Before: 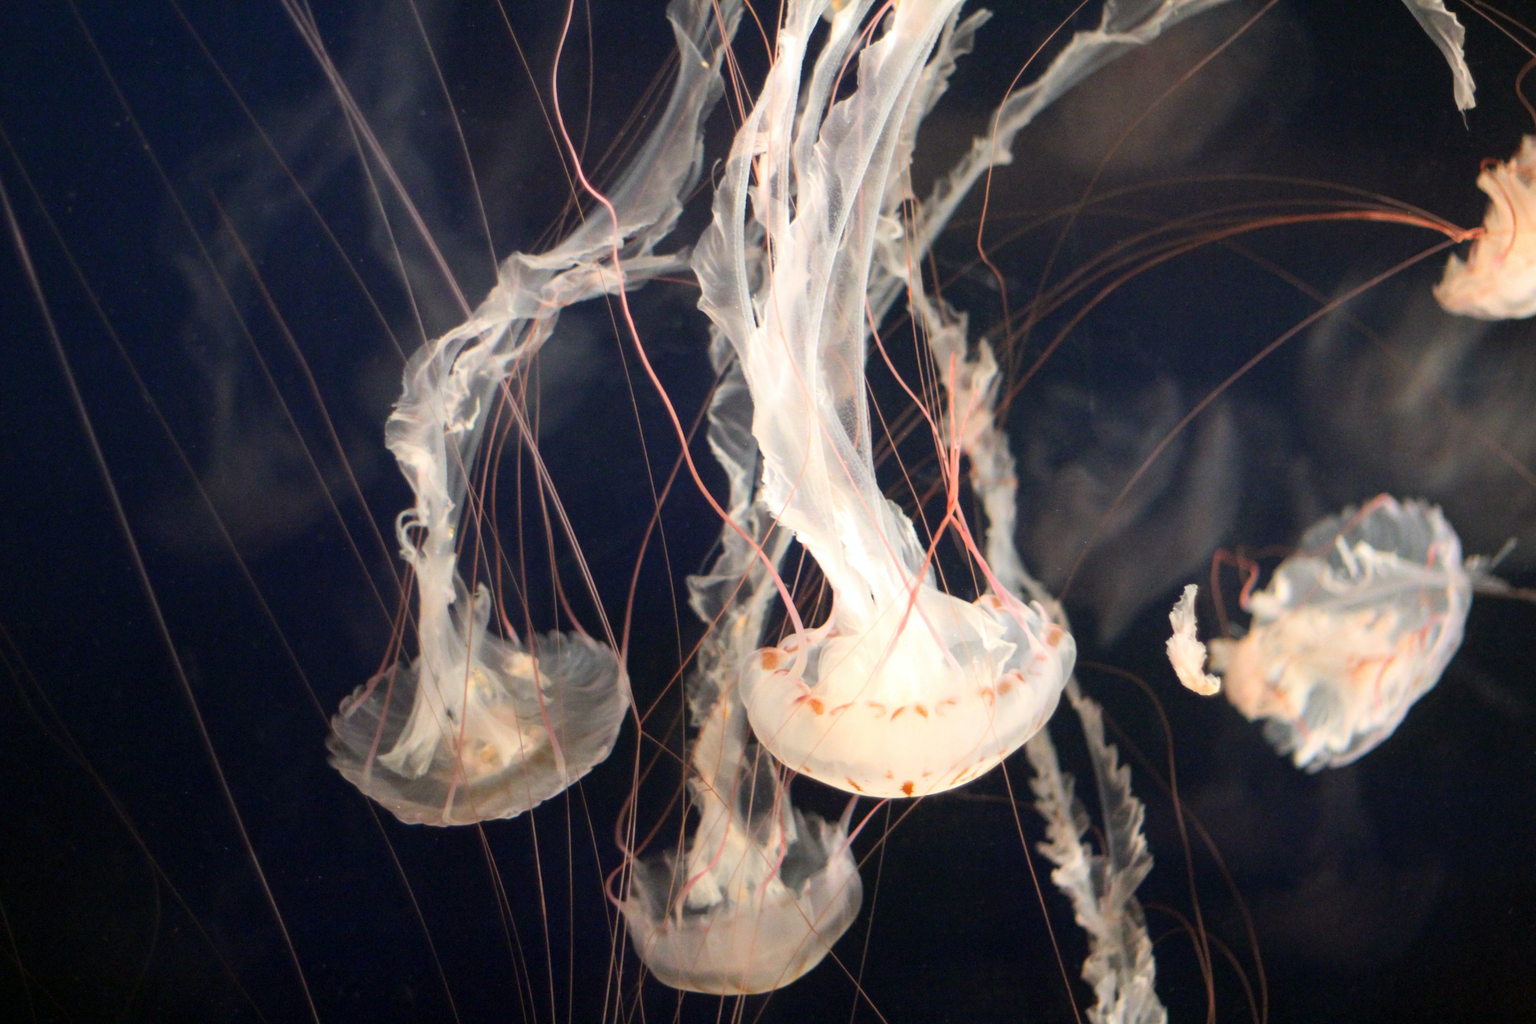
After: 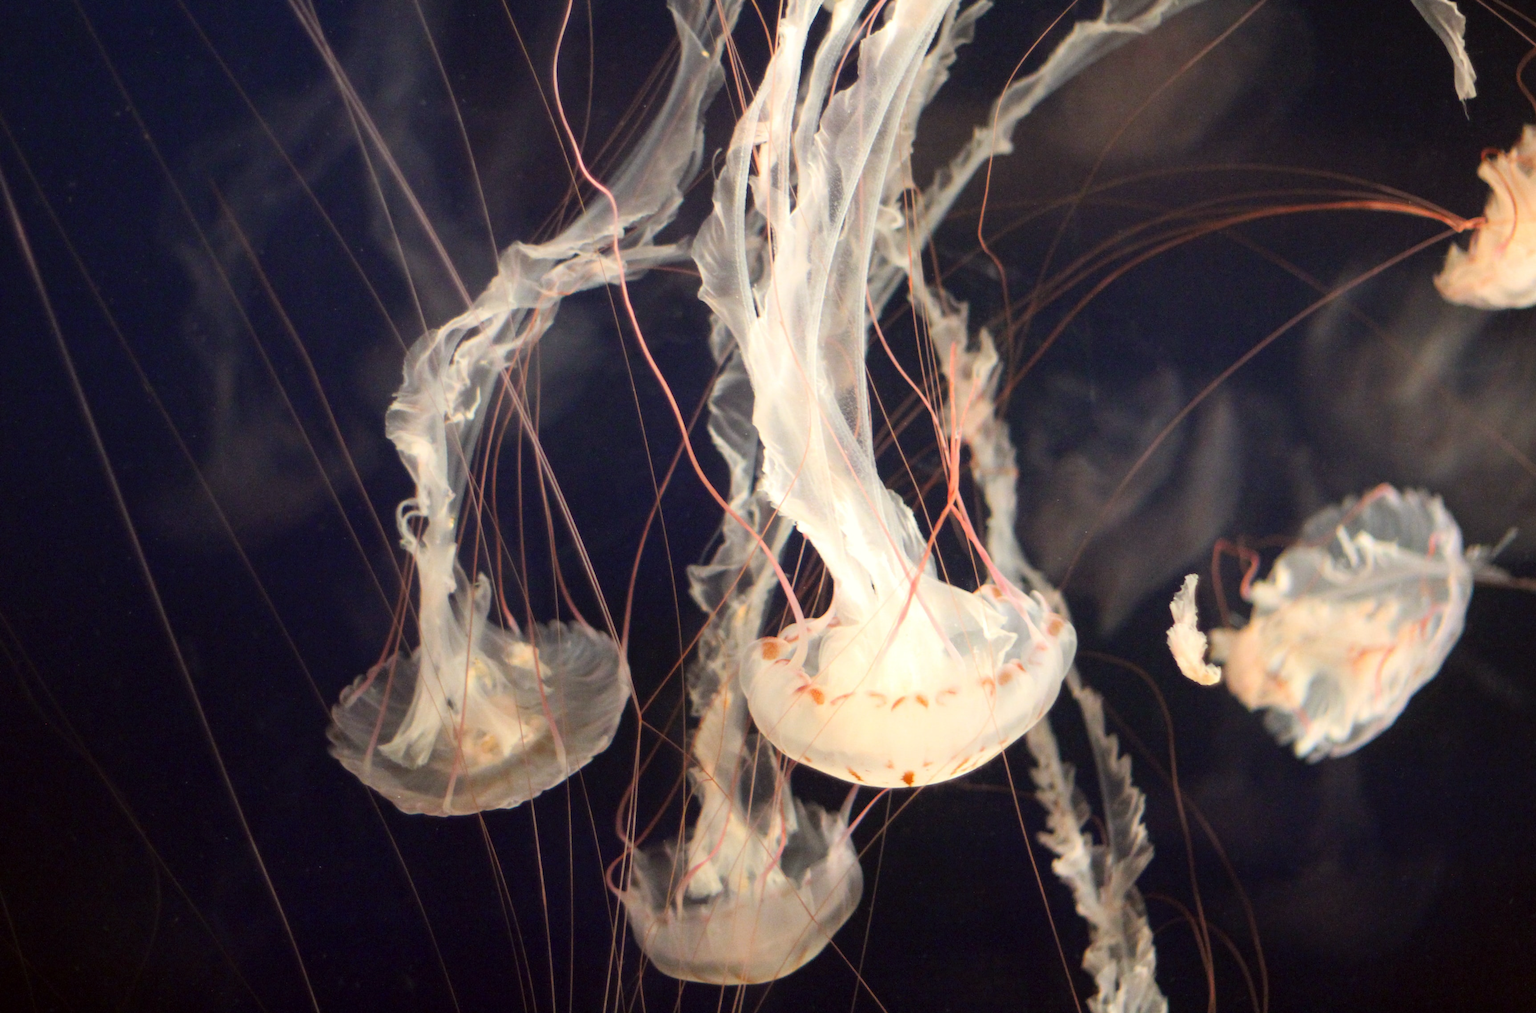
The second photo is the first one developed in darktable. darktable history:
crop: top 1.049%, right 0.001%
color correction: highlights a* -0.95, highlights b* 4.5, shadows a* 3.55
